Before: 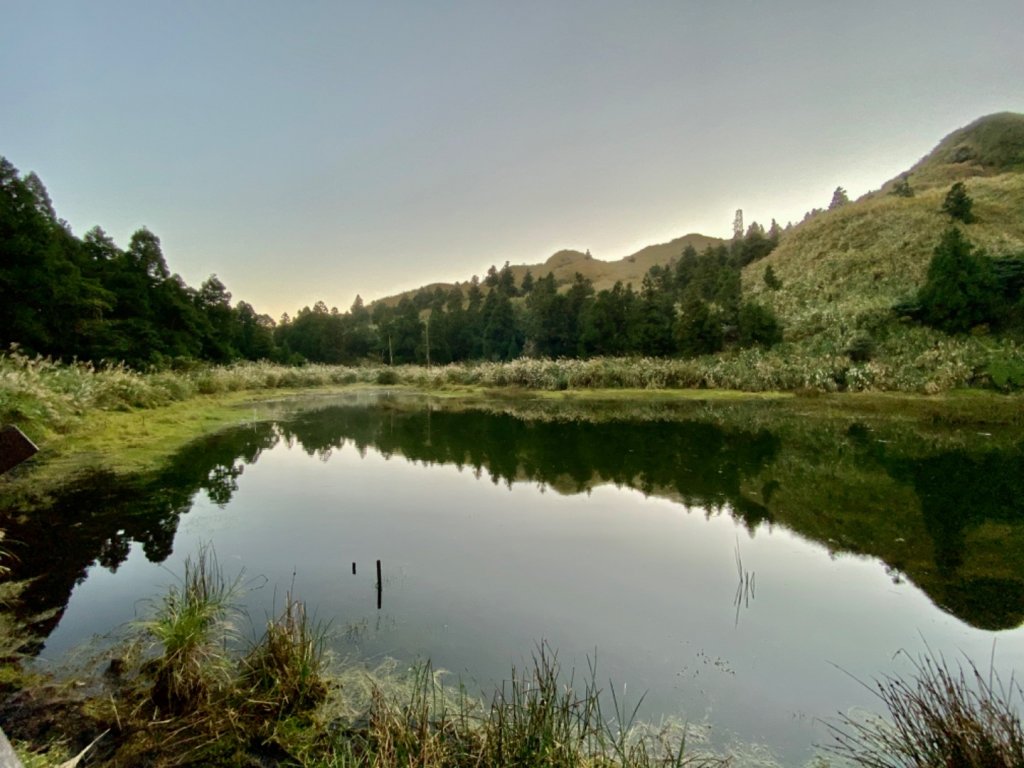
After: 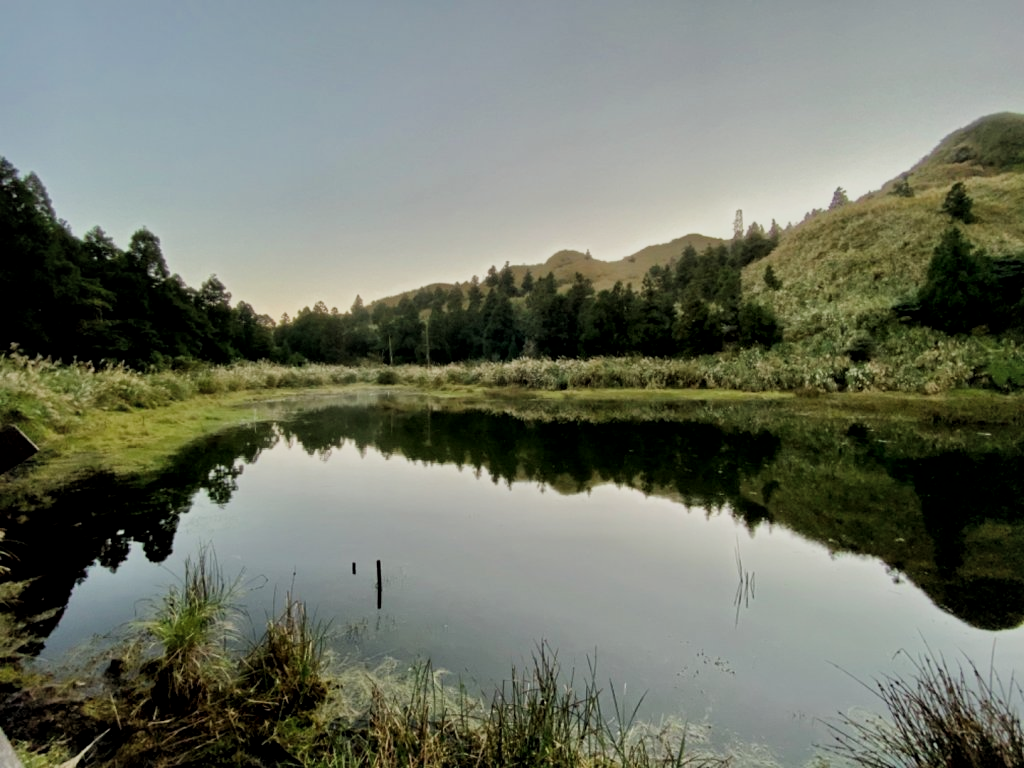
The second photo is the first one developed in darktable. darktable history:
local contrast: mode bilateral grid, contrast 20, coarseness 99, detail 150%, midtone range 0.2
filmic rgb: black relative exposure -7.65 EV, white relative exposure 4.56 EV, hardness 3.61, add noise in highlights 0.001, color science v3 (2019), use custom middle-gray values true, iterations of high-quality reconstruction 0, contrast in highlights soft
